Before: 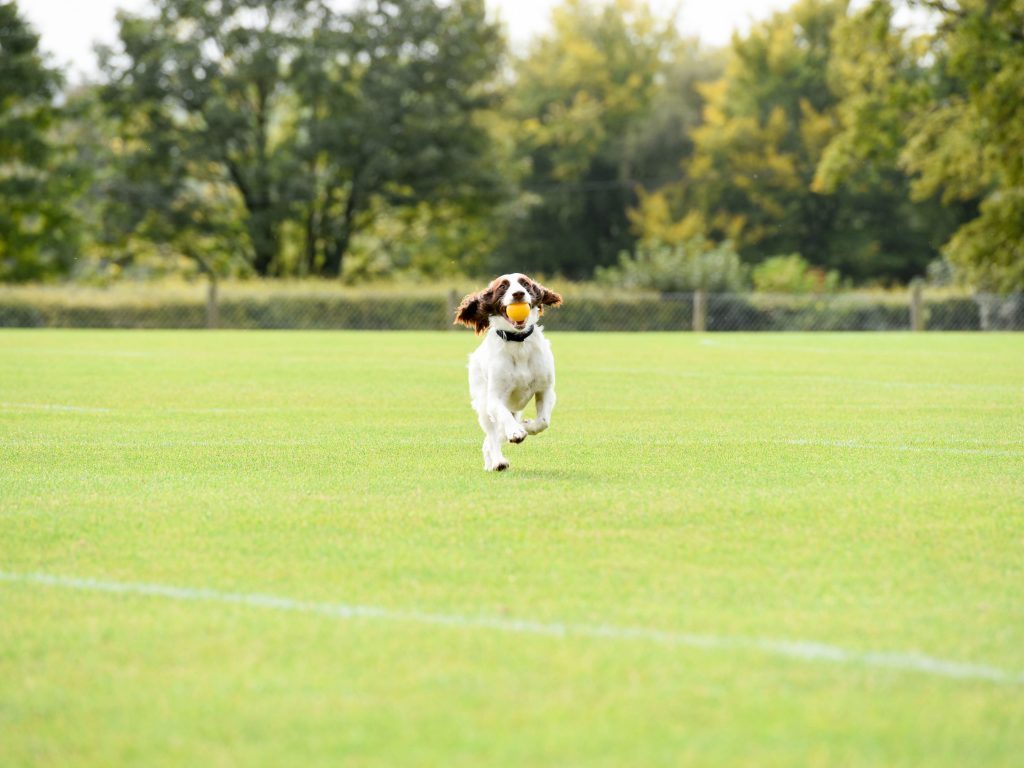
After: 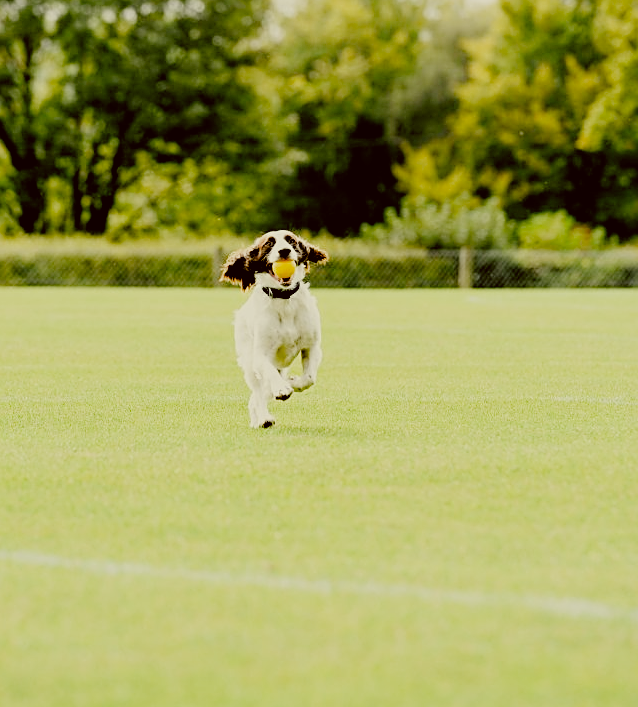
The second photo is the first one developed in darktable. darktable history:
sharpen: on, module defaults
filmic rgb: black relative exposure -2.85 EV, white relative exposure 4.56 EV, hardness 1.77, contrast 1.25, preserve chrominance no, color science v5 (2021)
crop and rotate: left 22.918%, top 5.629%, right 14.711%, bottom 2.247%
color correction: highlights a* -1.43, highlights b* 10.12, shadows a* 0.395, shadows b* 19.35
